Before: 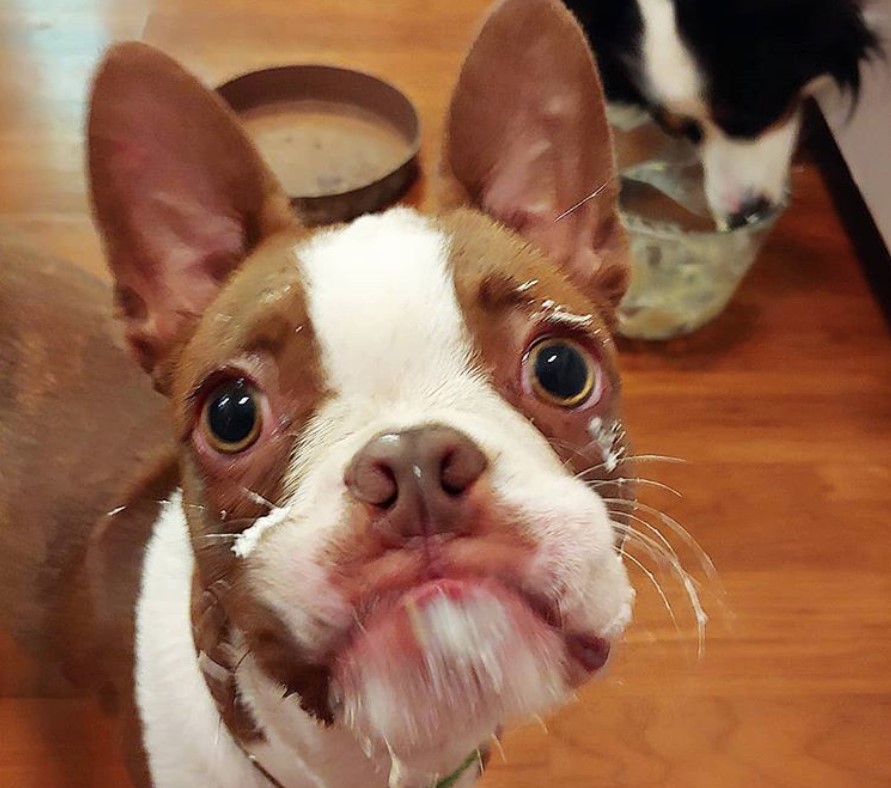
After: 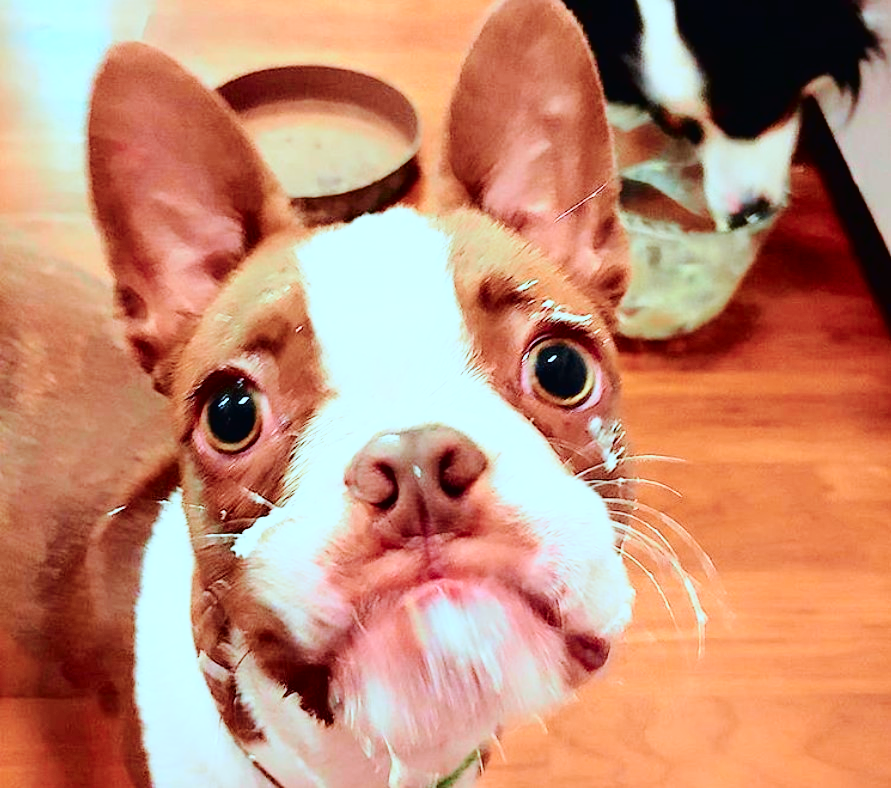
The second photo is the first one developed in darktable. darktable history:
base curve: curves: ch0 [(0, 0) (0.028, 0.03) (0.121, 0.232) (0.46, 0.748) (0.859, 0.968) (1, 1)], preserve colors none
color correction: highlights a* -10.64, highlights b* -19.86
tone curve: curves: ch0 [(0, 0.013) (0.054, 0.018) (0.205, 0.197) (0.289, 0.309) (0.382, 0.437) (0.475, 0.552) (0.666, 0.743) (0.791, 0.85) (1, 0.998)]; ch1 [(0, 0) (0.394, 0.338) (0.449, 0.404) (0.499, 0.498) (0.526, 0.528) (0.543, 0.564) (0.589, 0.633) (0.66, 0.687) (0.783, 0.804) (1, 1)]; ch2 [(0, 0) (0.304, 0.31) (0.403, 0.399) (0.441, 0.421) (0.474, 0.466) (0.498, 0.496) (0.524, 0.538) (0.555, 0.584) (0.633, 0.665) (0.7, 0.711) (1, 1)], color space Lab, independent channels, preserve colors none
